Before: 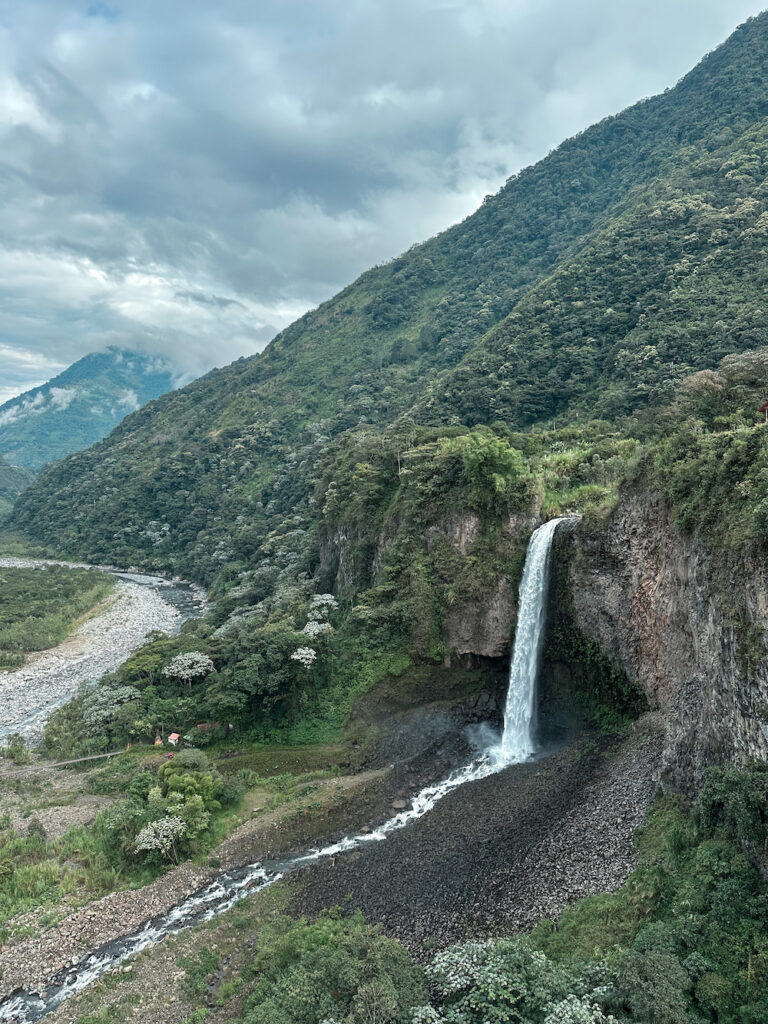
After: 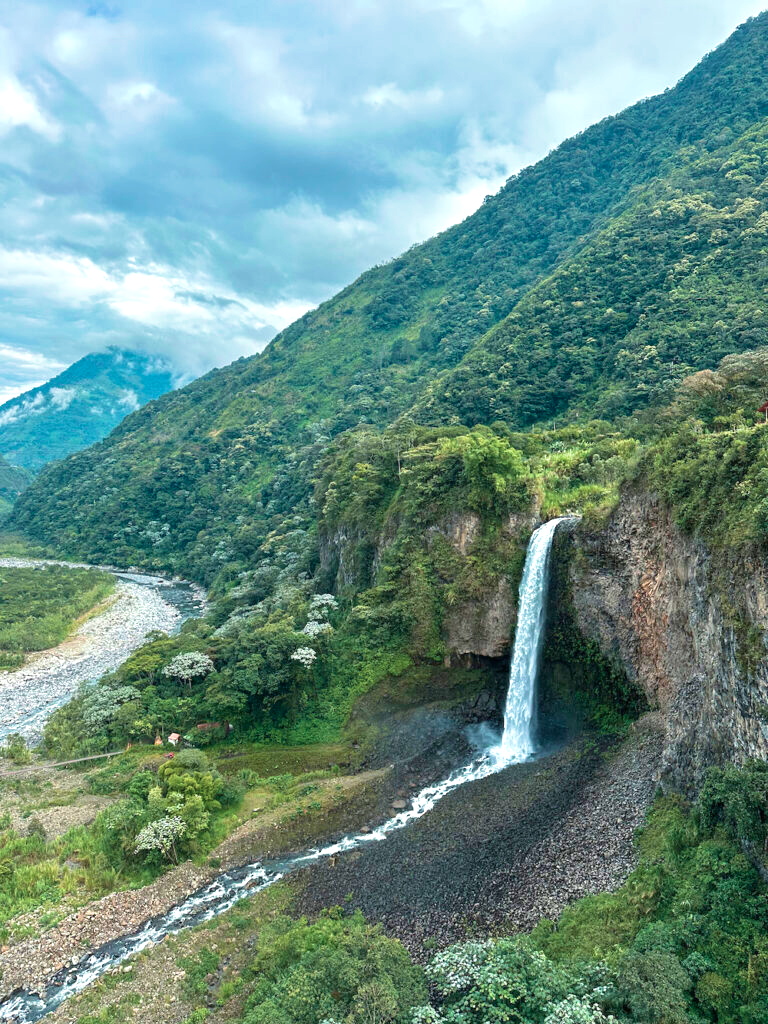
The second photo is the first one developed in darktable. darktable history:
velvia: strength 75%
exposure: exposure 0.4 EV, compensate highlight preservation false
